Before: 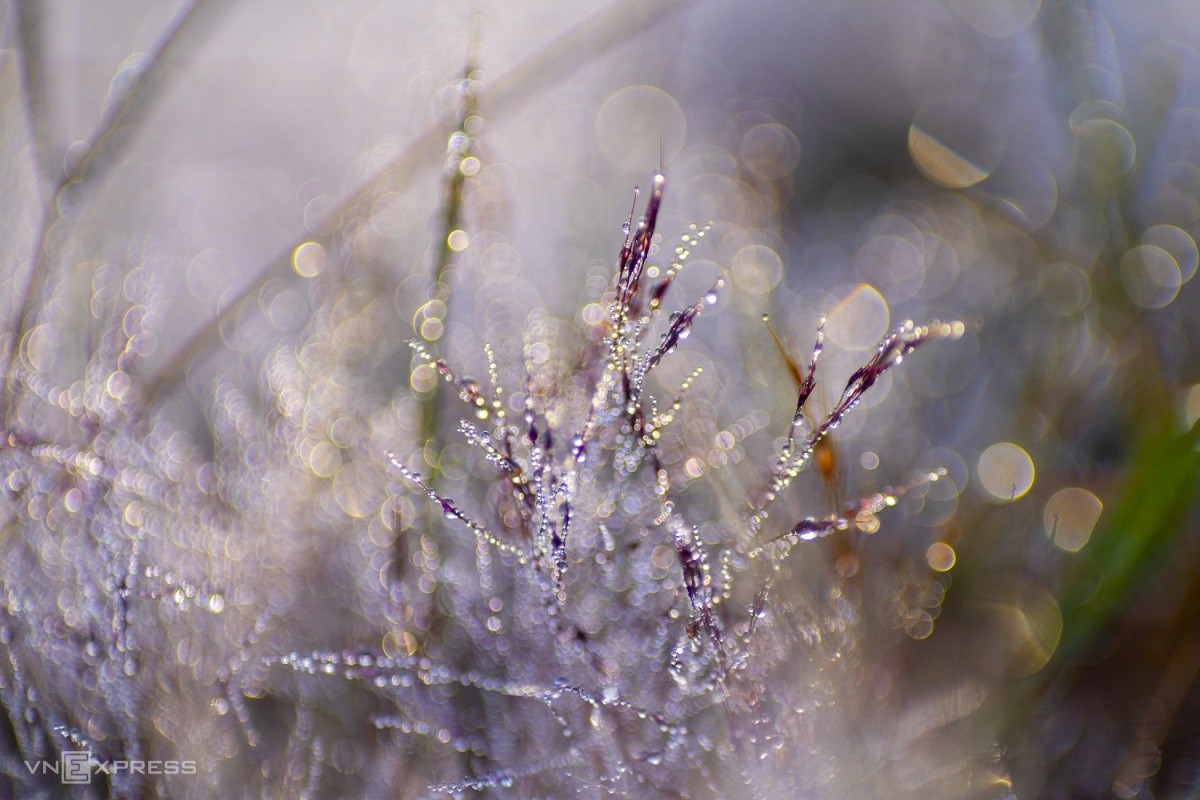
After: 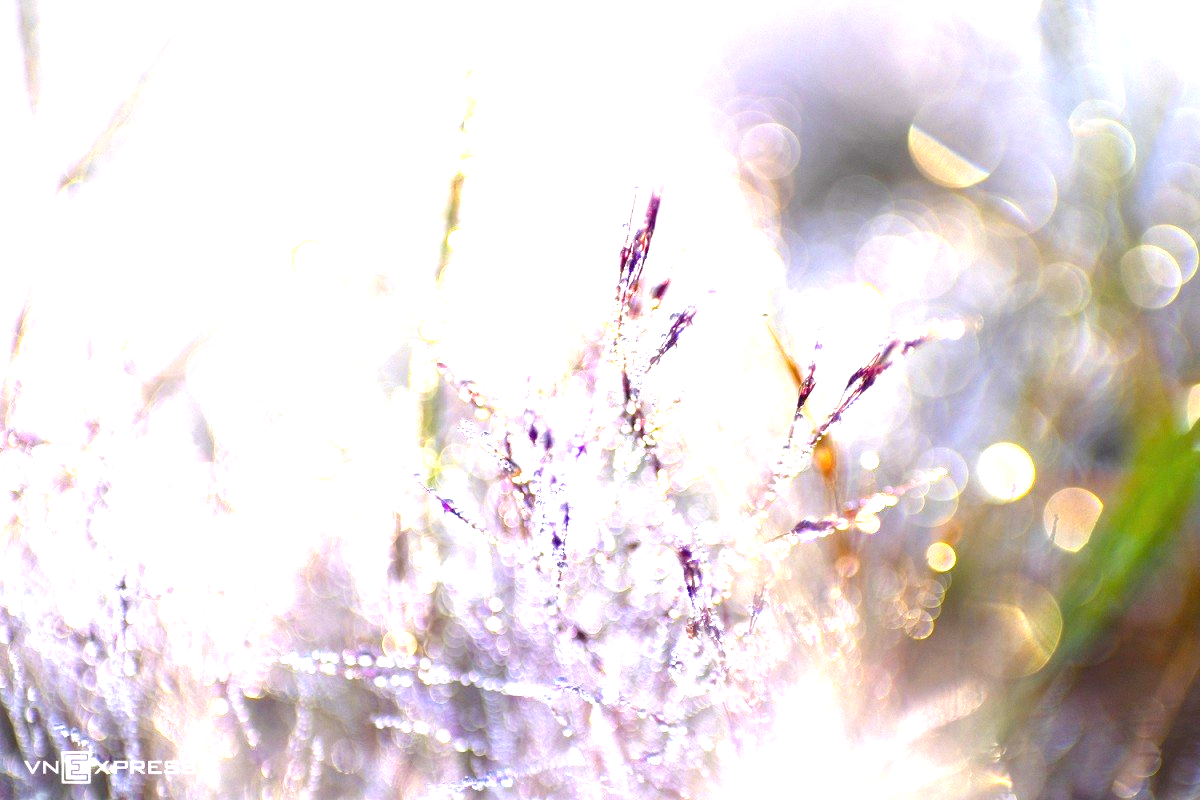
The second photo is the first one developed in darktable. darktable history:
exposure: black level correction 0, exposure 2.152 EV, compensate exposure bias true, compensate highlight preservation false
